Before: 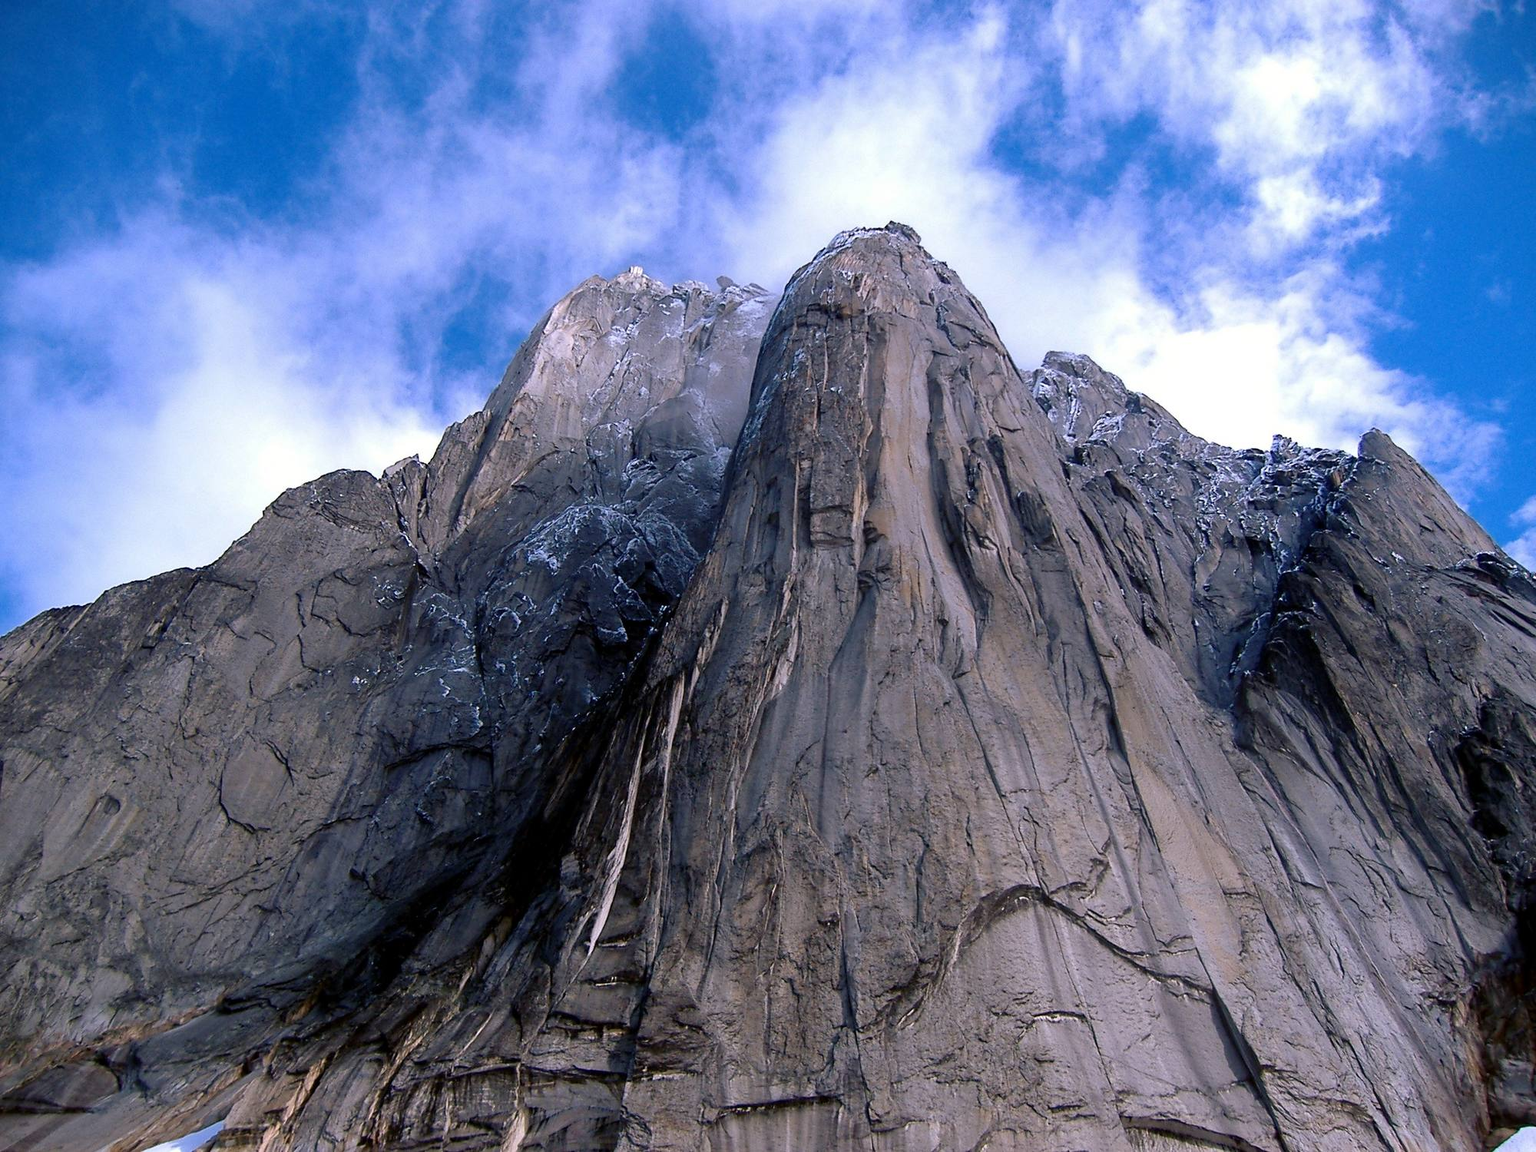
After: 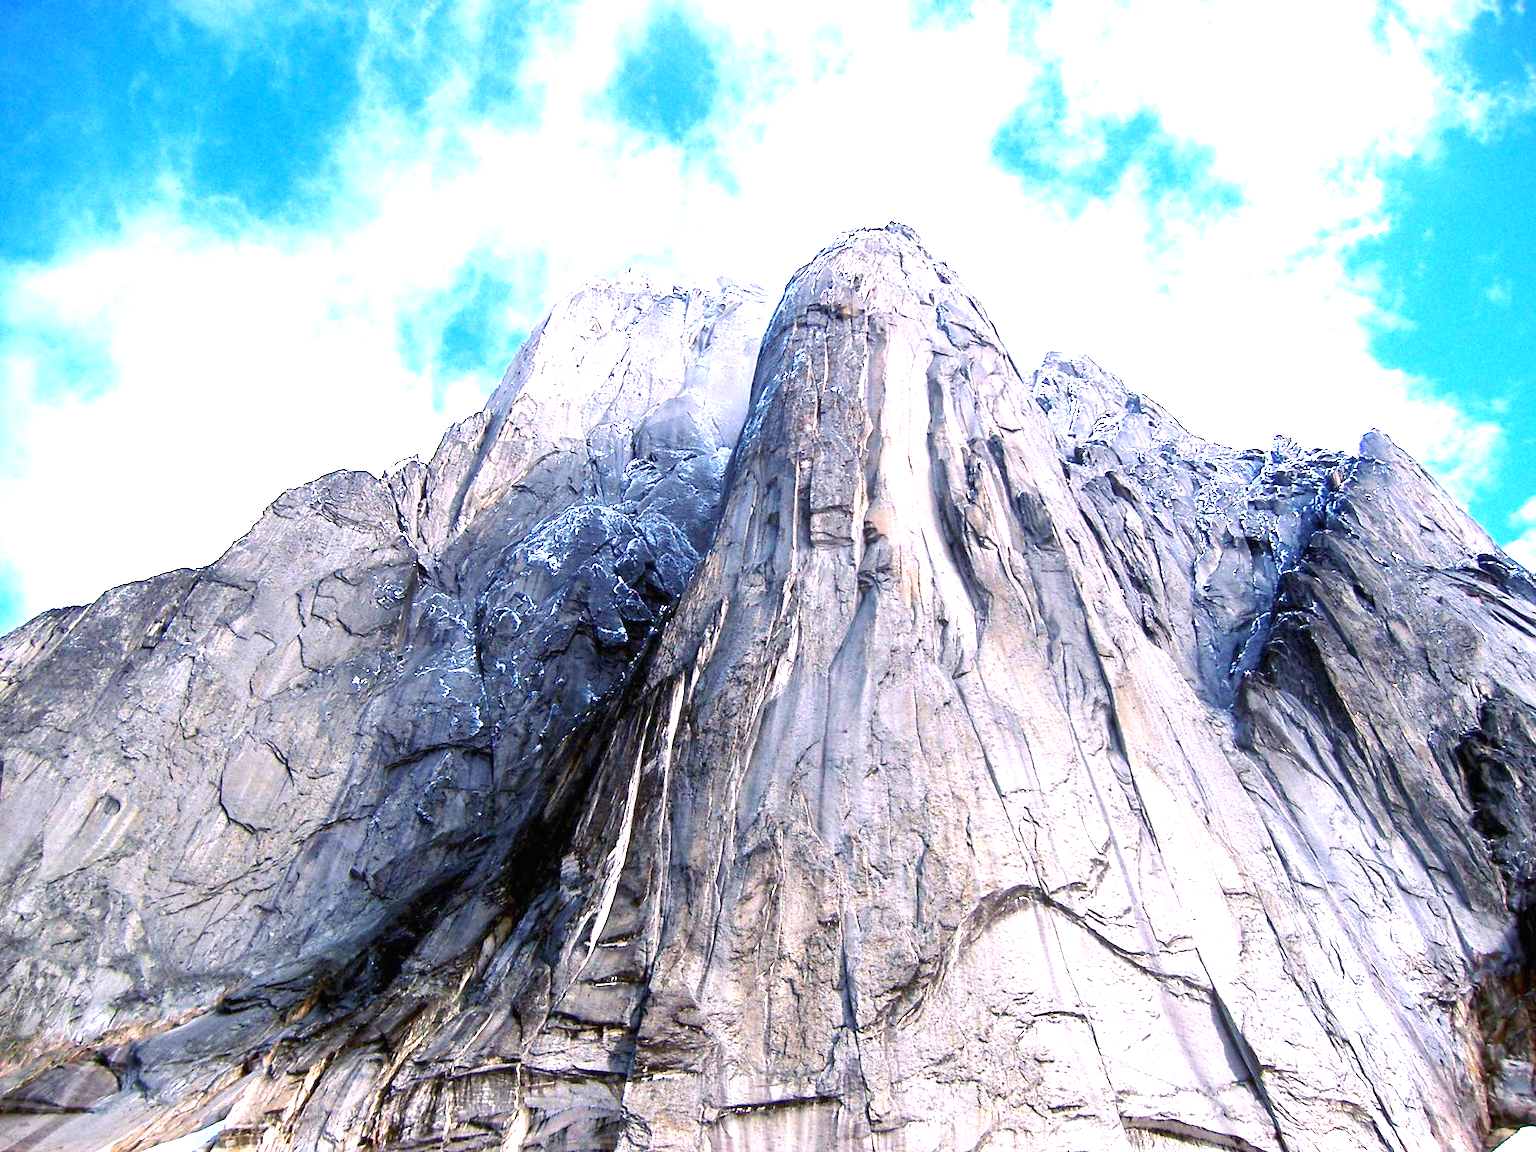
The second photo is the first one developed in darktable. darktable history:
tone equalizer: -8 EV 0.06 EV, smoothing diameter 25%, edges refinement/feathering 10, preserve details guided filter
exposure: black level correction 0, exposure 2.138 EV, compensate exposure bias true, compensate highlight preservation false
